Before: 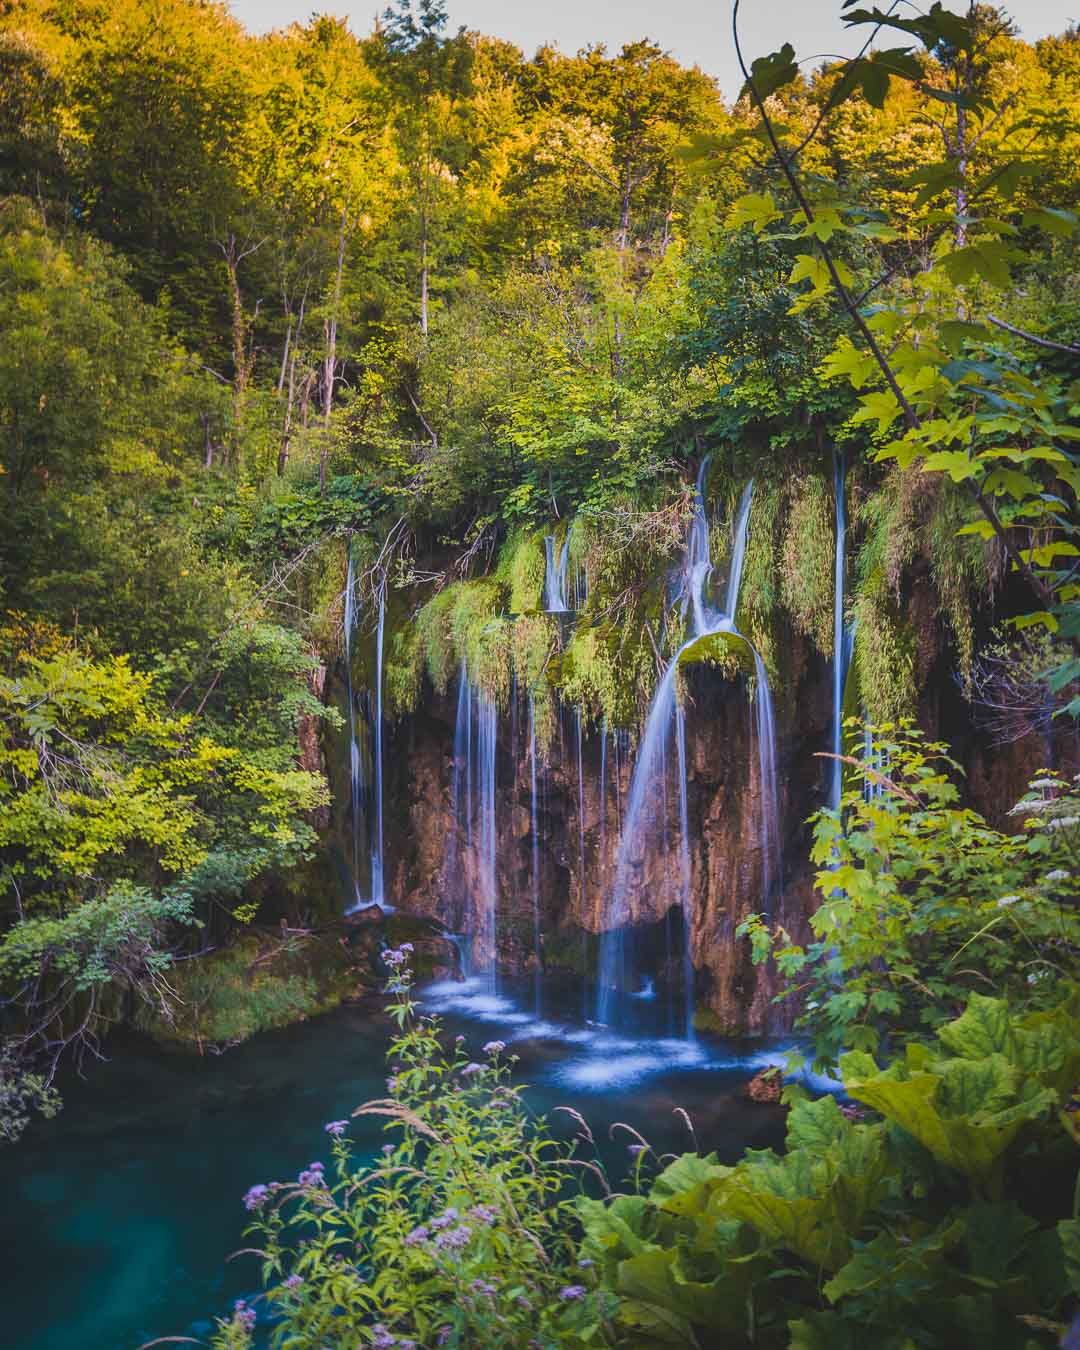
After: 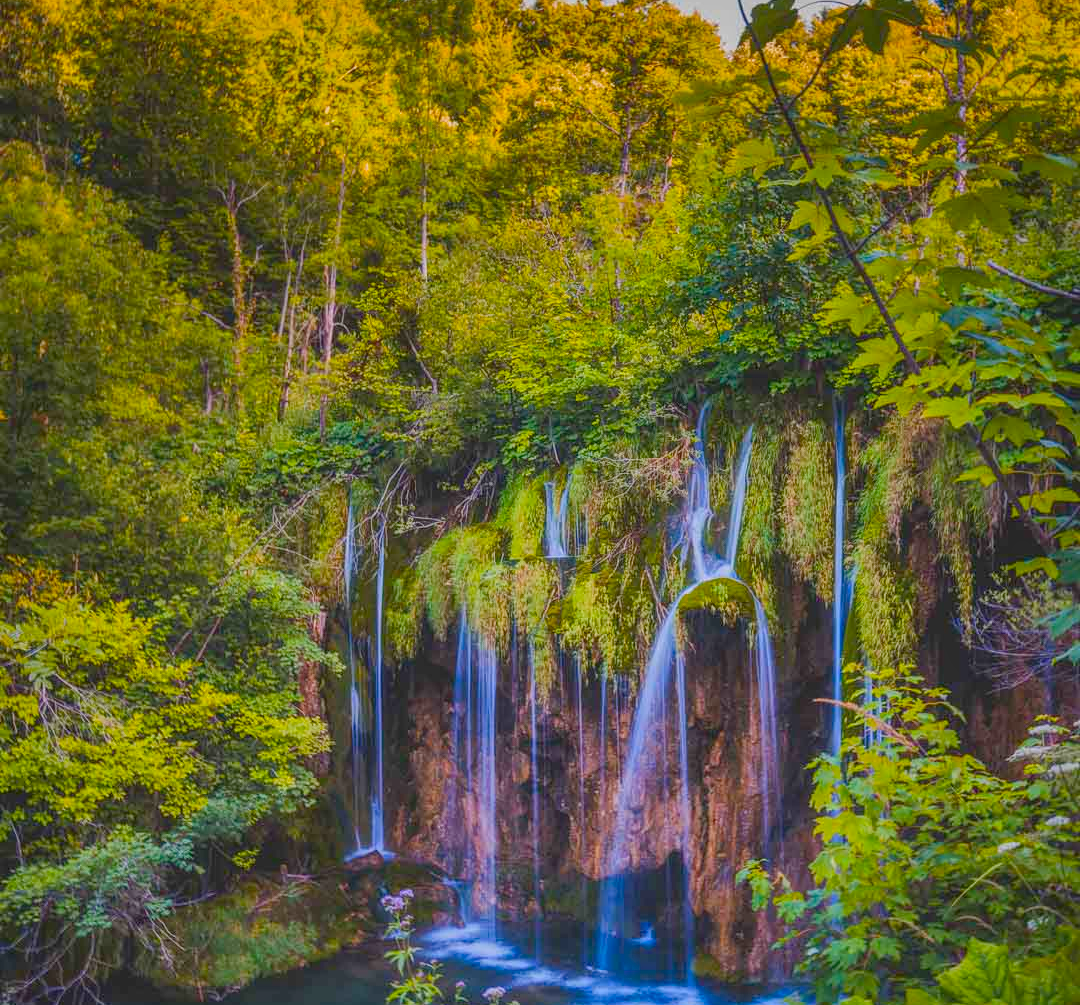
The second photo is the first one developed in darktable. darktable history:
crop: top 4.052%, bottom 21.353%
local contrast: highlights 98%, shadows 88%, detail 160%, midtone range 0.2
color balance rgb: perceptual saturation grading › global saturation 25.755%, global vibrance 23.833%, contrast -24.384%
